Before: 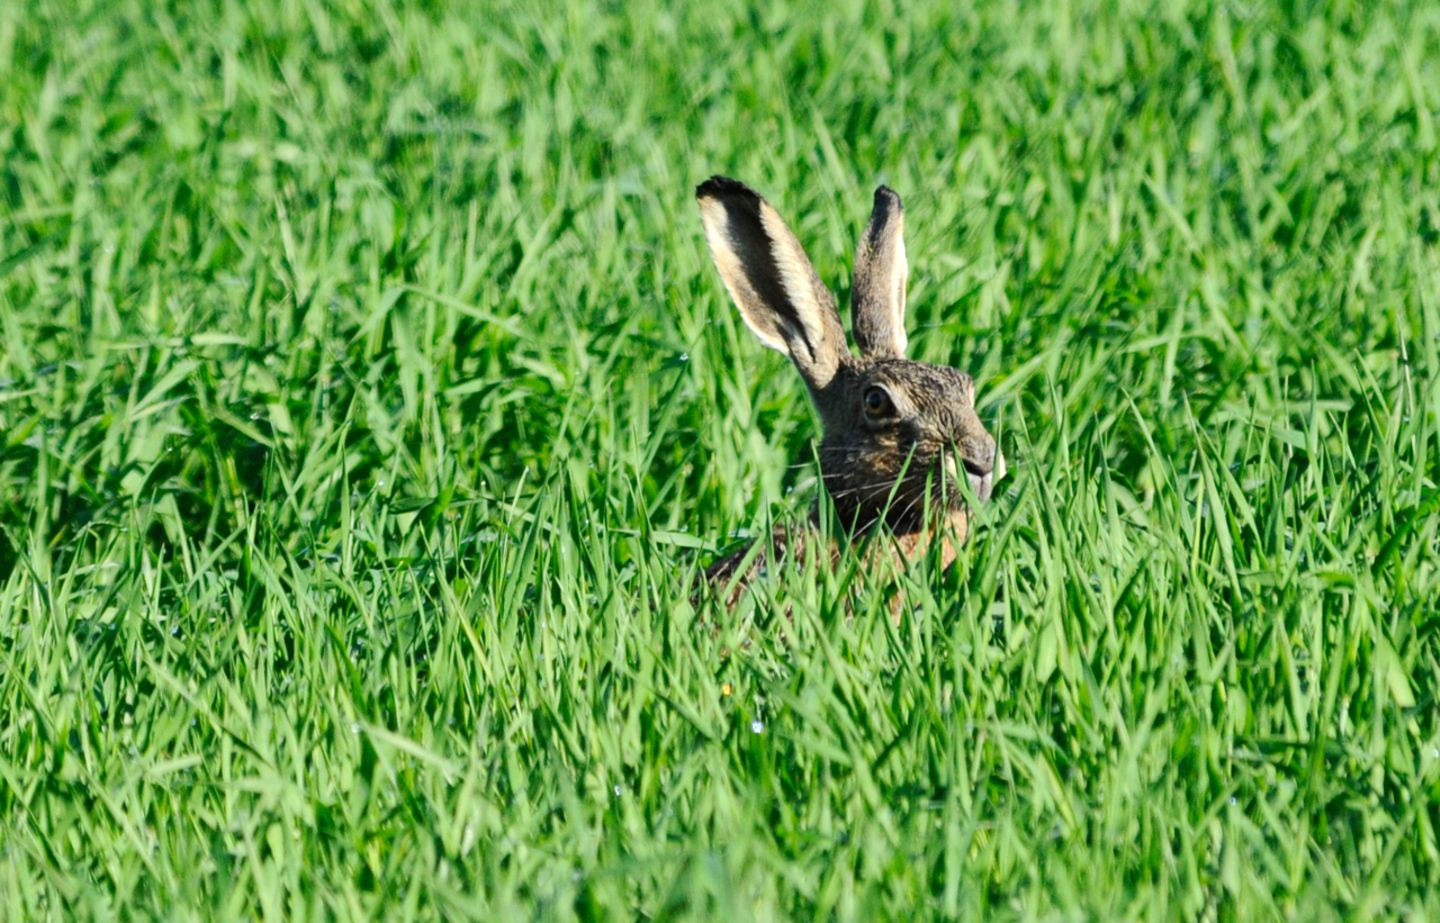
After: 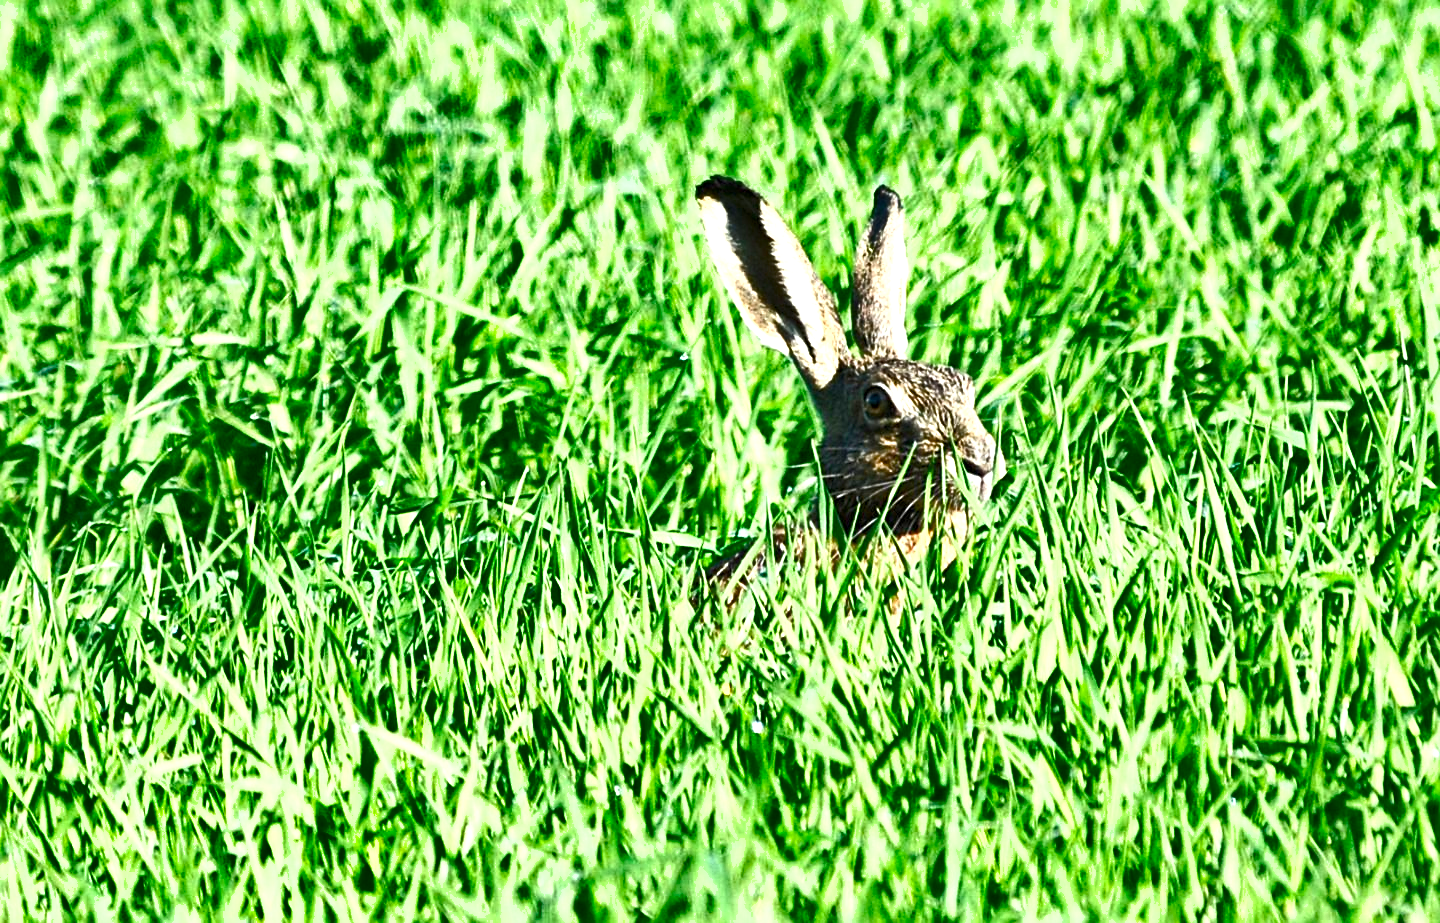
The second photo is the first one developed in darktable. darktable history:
sharpen: on, module defaults
shadows and highlights: shadows 43.71, white point adjustment -1.46, soften with gaussian
color balance rgb: perceptual saturation grading › global saturation 25%, perceptual saturation grading › highlights -50%, perceptual saturation grading › shadows 30%, perceptual brilliance grading › global brilliance 12%, global vibrance 20%
exposure: black level correction 0, exposure 0.7 EV, compensate exposure bias true, compensate highlight preservation false
